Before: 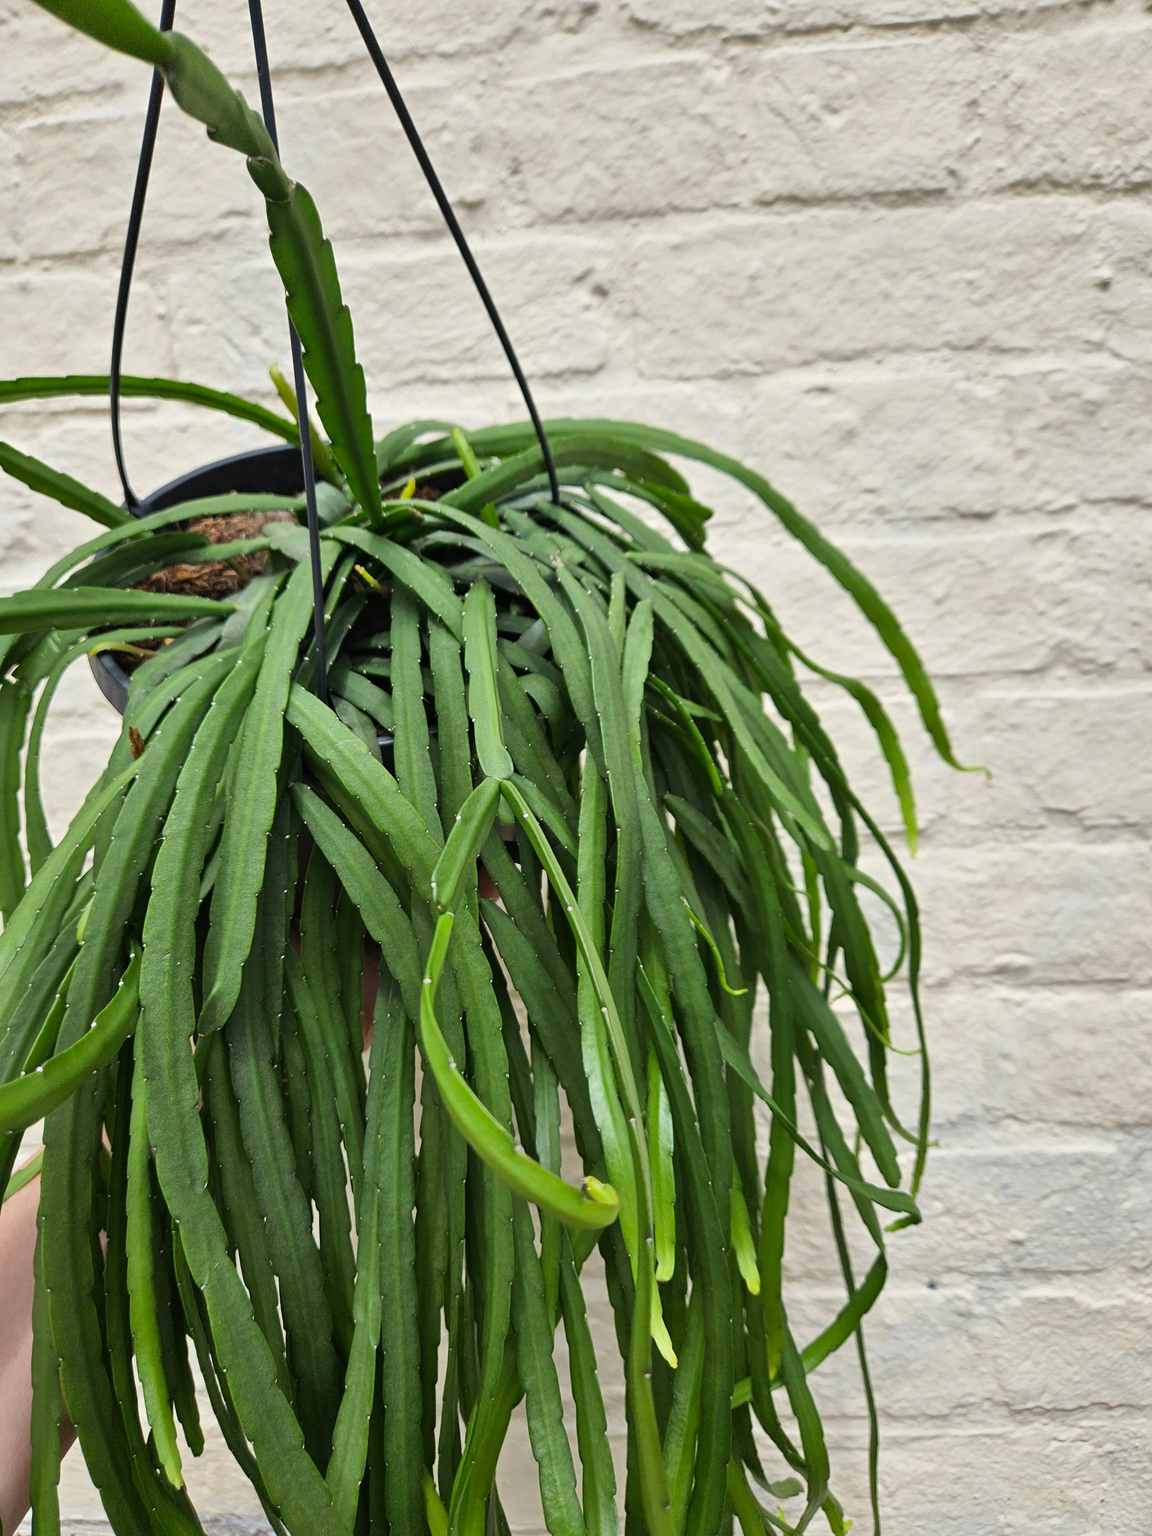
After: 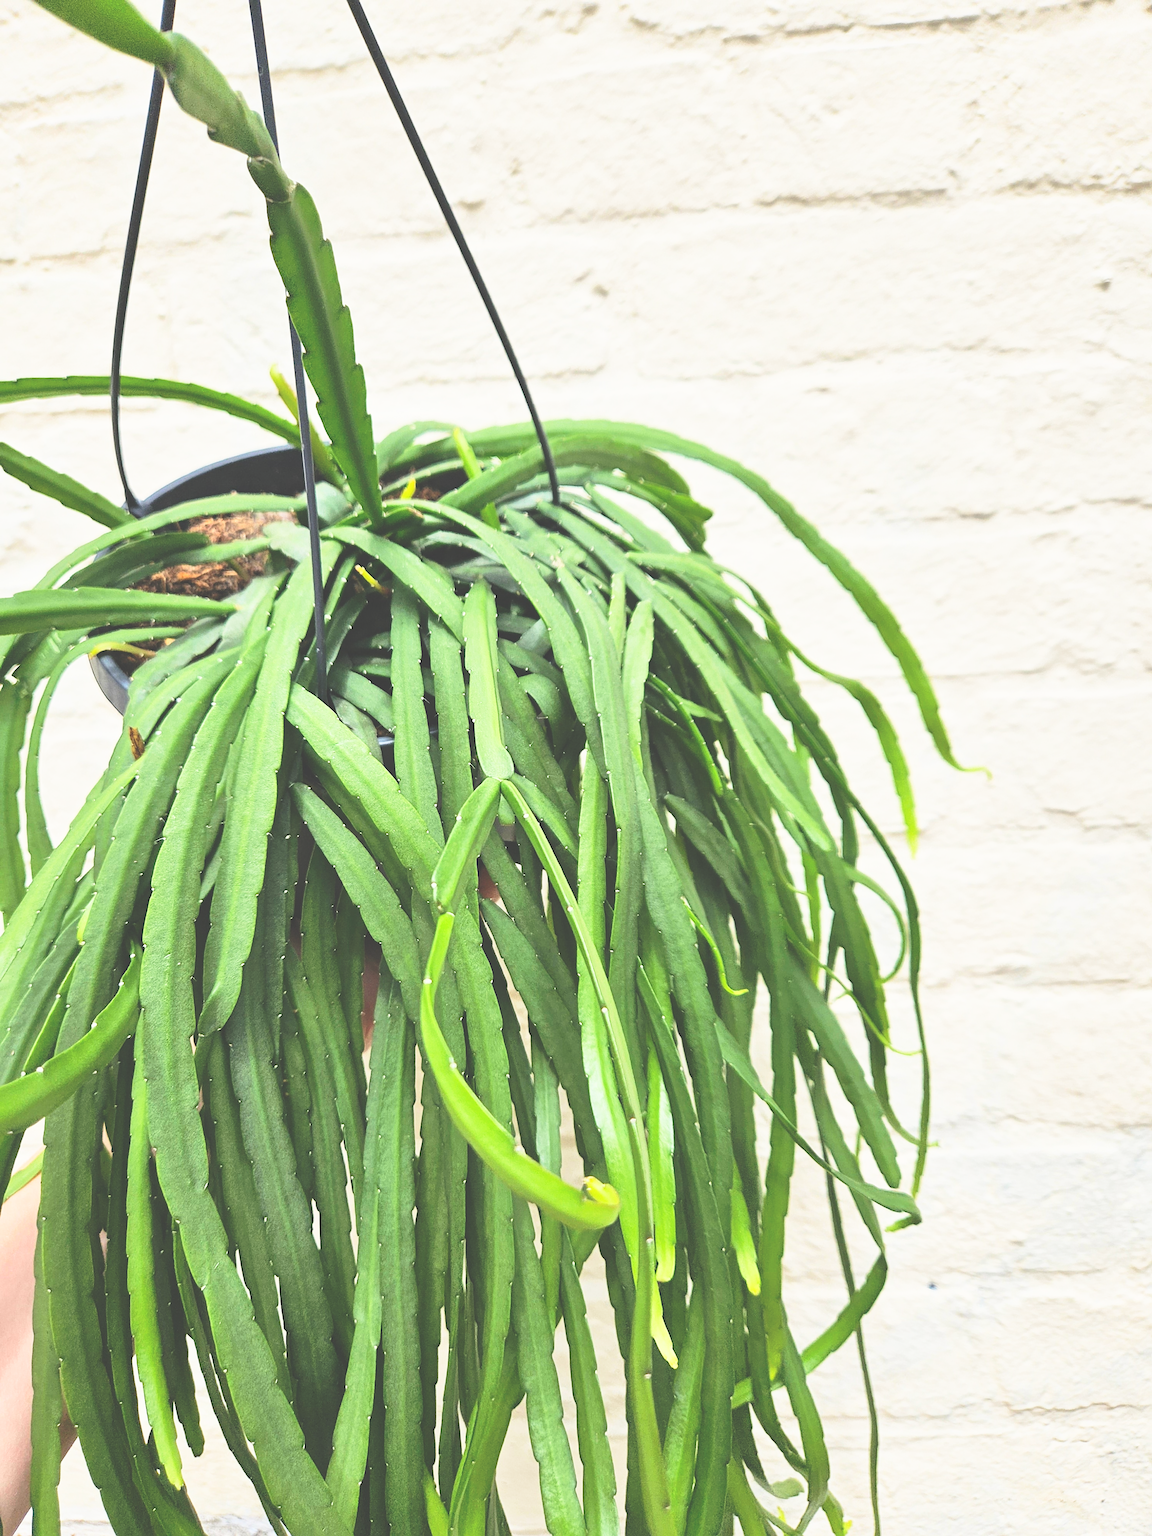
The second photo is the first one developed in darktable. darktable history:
sharpen: on, module defaults
contrast brightness saturation: contrast 0.2, brightness 0.16, saturation 0.22
base curve: curves: ch0 [(0, 0) (0.012, 0.01) (0.073, 0.168) (0.31, 0.711) (0.645, 0.957) (1, 1)], preserve colors none
exposure: black level correction -0.036, exposure -0.497 EV, compensate highlight preservation false
